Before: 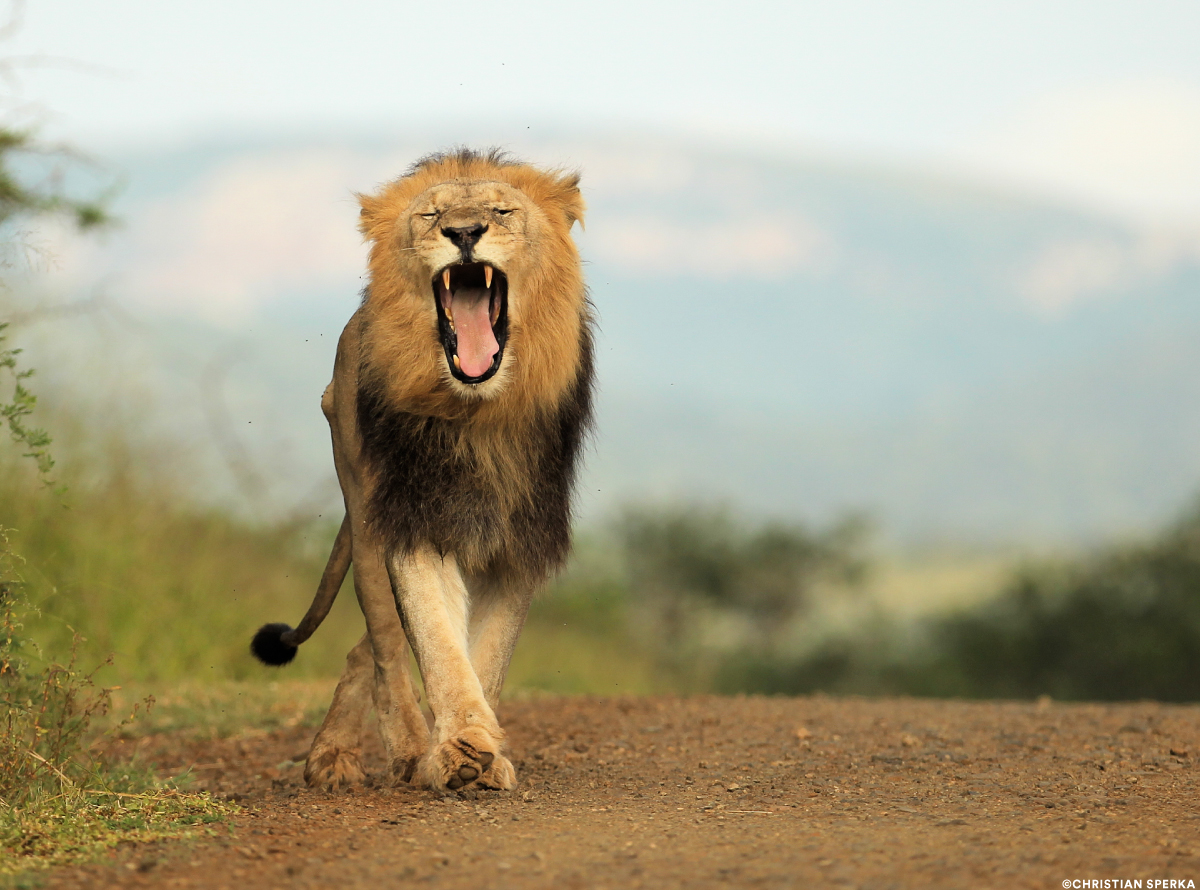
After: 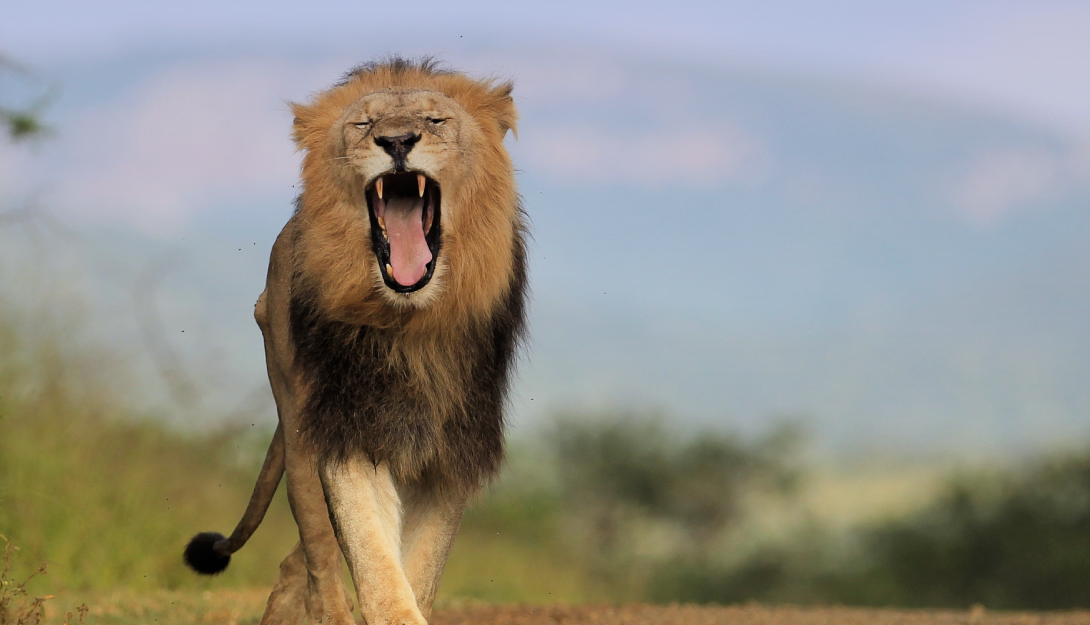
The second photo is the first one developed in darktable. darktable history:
graduated density: hue 238.83°, saturation 50%
color balance: on, module defaults
crop: left 5.596%, top 10.314%, right 3.534%, bottom 19.395%
